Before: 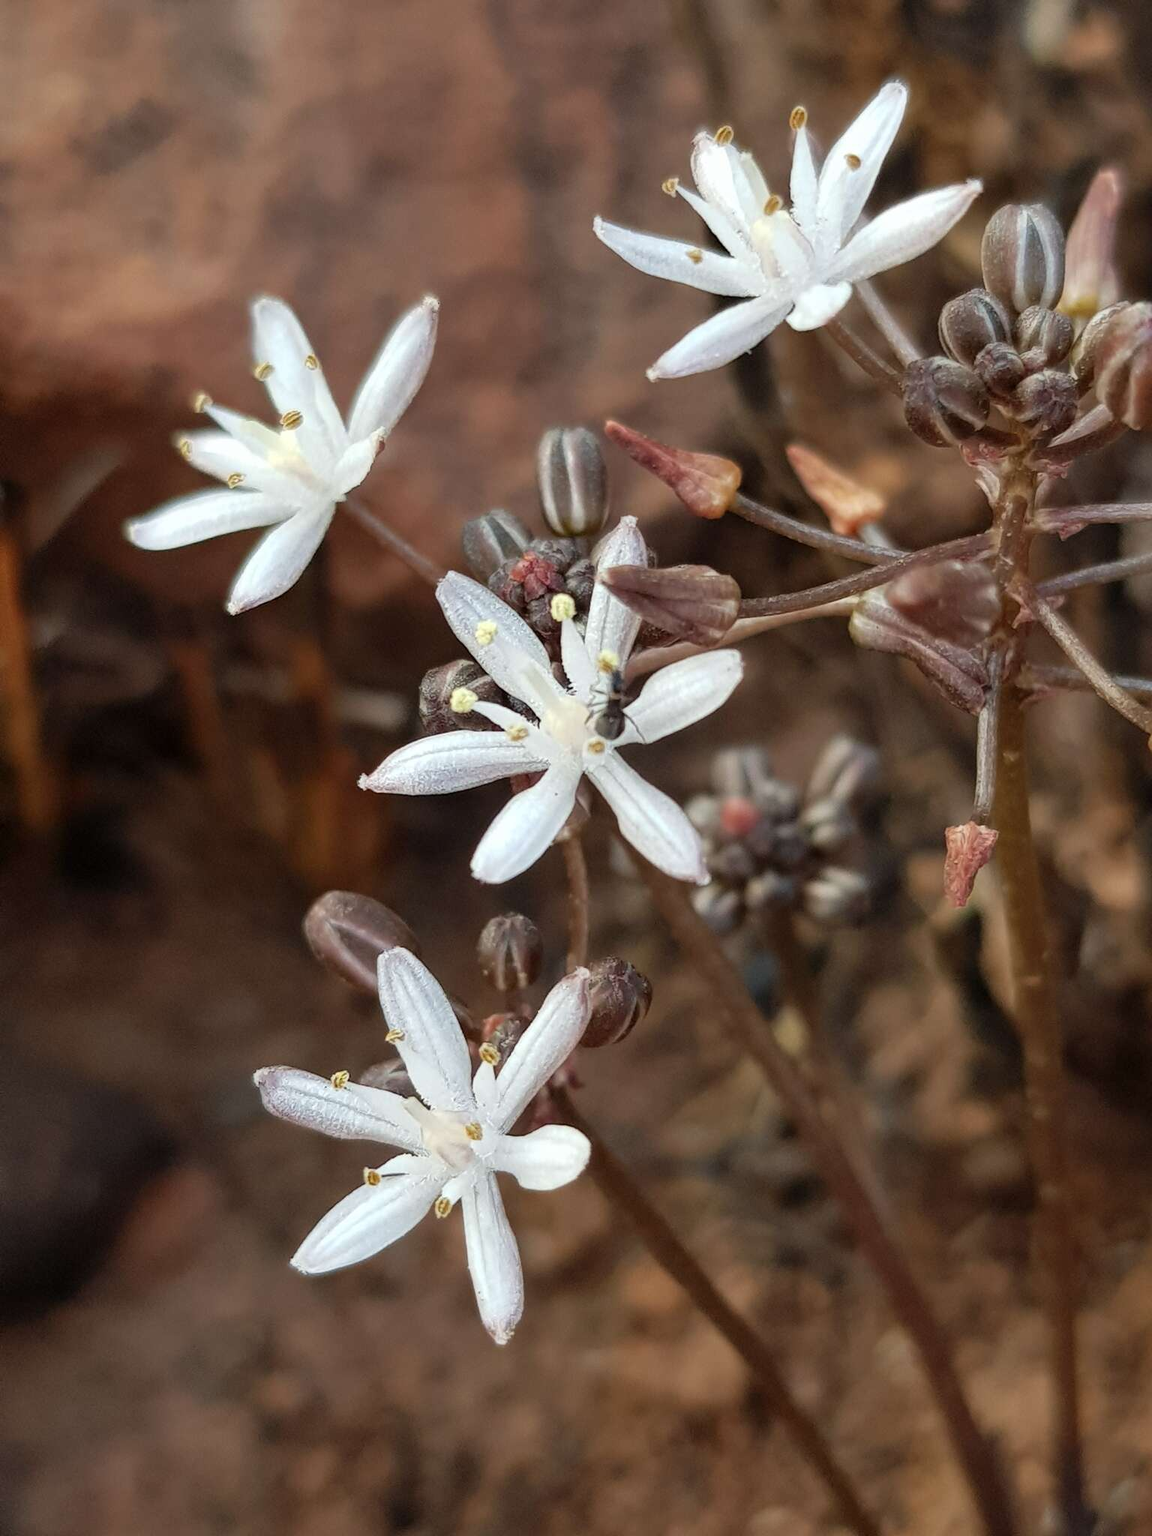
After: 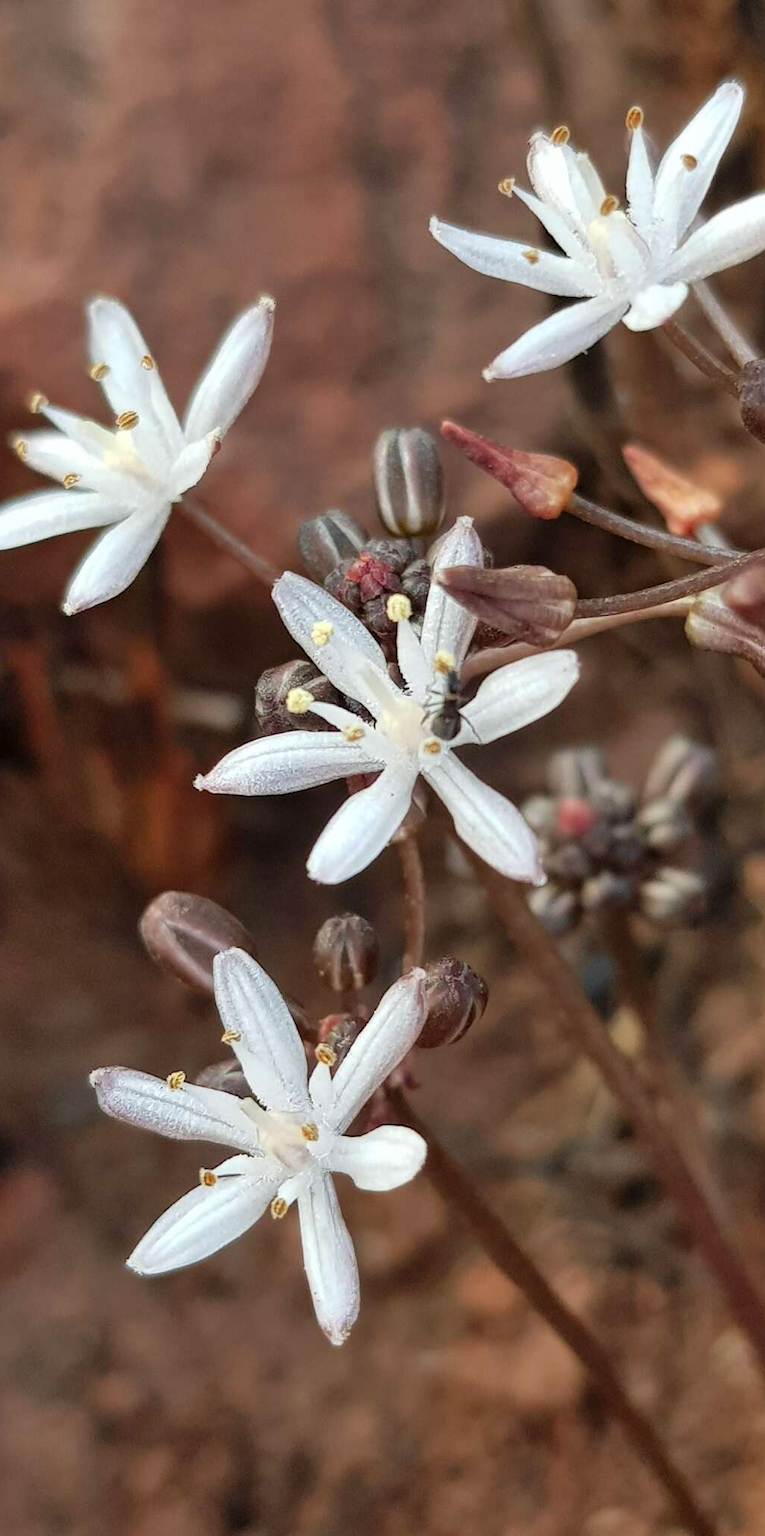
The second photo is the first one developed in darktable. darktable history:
crop and rotate: left 14.299%, right 19.256%
shadows and highlights: radius 119.72, shadows 41.75, highlights -61.56, highlights color adjustment 48.98%, soften with gaussian
color zones: curves: ch1 [(0.309, 0.524) (0.41, 0.329) (0.508, 0.509)]; ch2 [(0.25, 0.457) (0.75, 0.5)]
